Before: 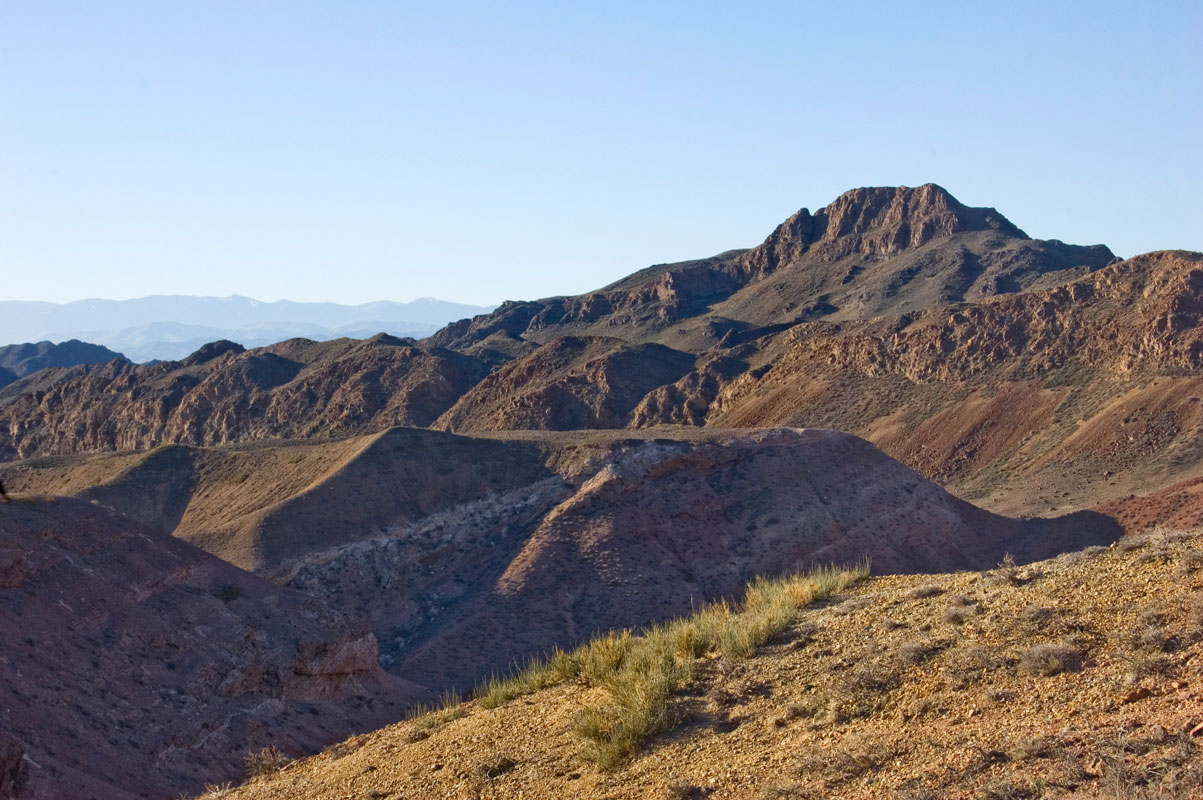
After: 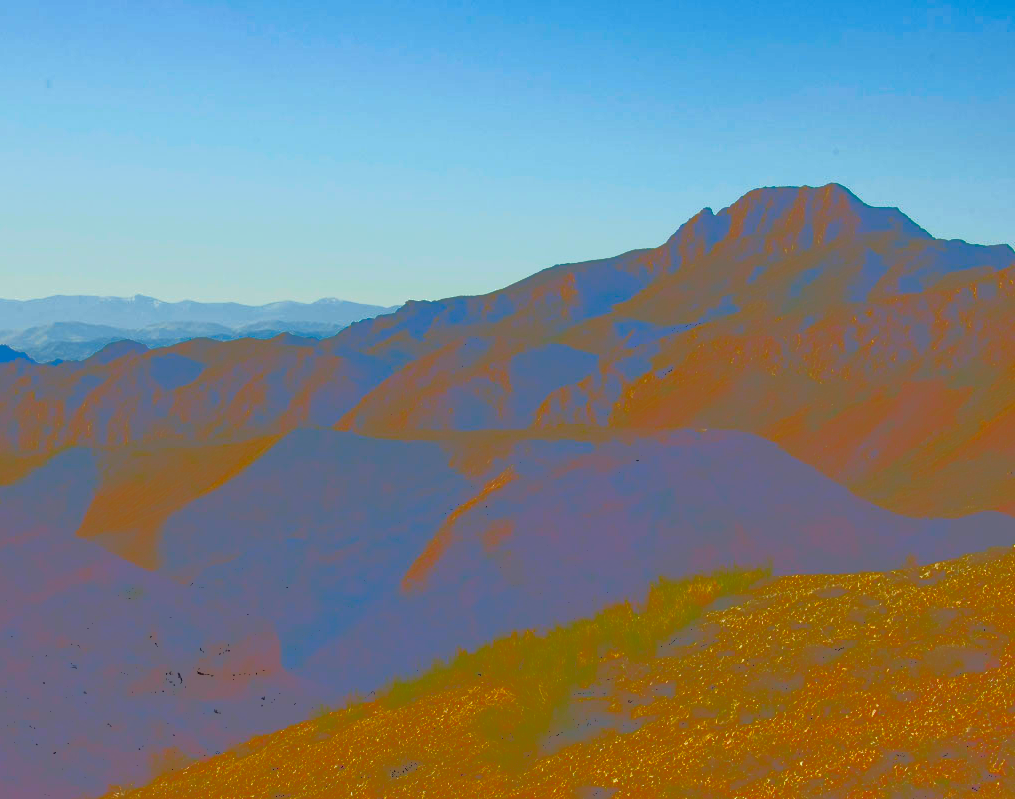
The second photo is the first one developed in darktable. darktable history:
crop: left 8.077%, right 7.501%
exposure: black level correction -0.005, exposure 0.049 EV, compensate highlight preservation false
color correction: highlights a* -5.68, highlights b* 11.12
contrast brightness saturation: brightness -0.998, saturation 0.98
tone curve: curves: ch0 [(0, 0) (0.003, 0.437) (0.011, 0.438) (0.025, 0.441) (0.044, 0.441) (0.069, 0.441) (0.1, 0.444) (0.136, 0.447) (0.177, 0.452) (0.224, 0.457) (0.277, 0.466) (0.335, 0.485) (0.399, 0.514) (0.468, 0.558) (0.543, 0.616) (0.623, 0.686) (0.709, 0.76) (0.801, 0.803) (0.898, 0.825) (1, 1)], color space Lab, independent channels, preserve colors none
